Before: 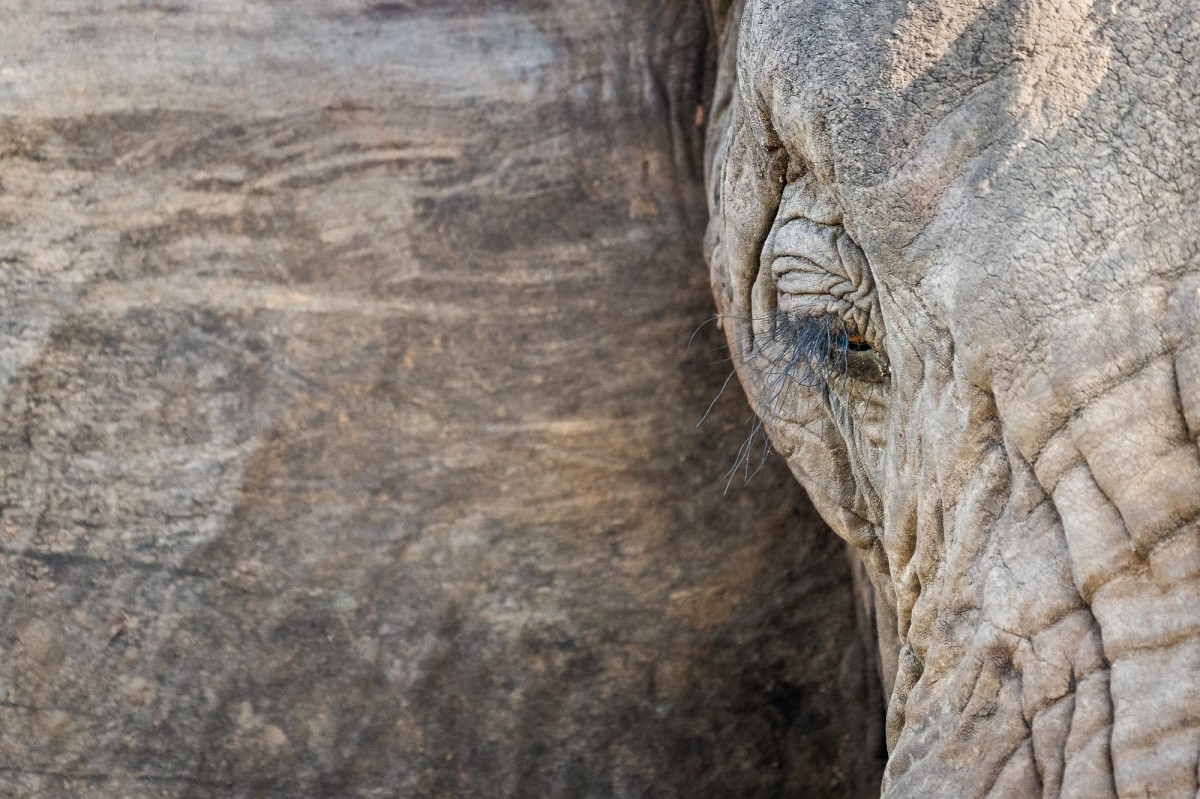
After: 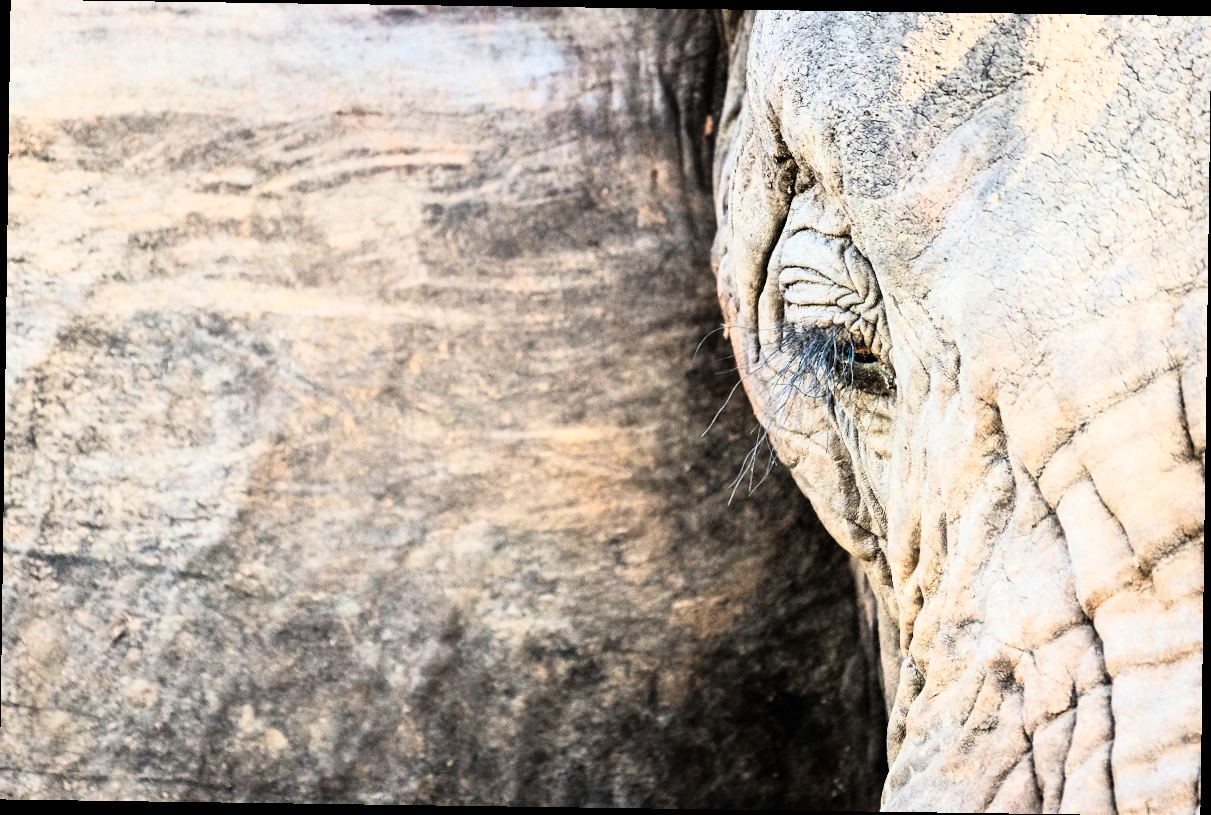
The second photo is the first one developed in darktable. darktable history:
exposure: compensate highlight preservation false
rgb curve: curves: ch0 [(0, 0) (0.21, 0.15) (0.24, 0.21) (0.5, 0.75) (0.75, 0.96) (0.89, 0.99) (1, 1)]; ch1 [(0, 0.02) (0.21, 0.13) (0.25, 0.2) (0.5, 0.67) (0.75, 0.9) (0.89, 0.97) (1, 1)]; ch2 [(0, 0.02) (0.21, 0.13) (0.25, 0.2) (0.5, 0.67) (0.75, 0.9) (0.89, 0.97) (1, 1)], compensate middle gray true
rotate and perspective: rotation 0.8°, automatic cropping off
